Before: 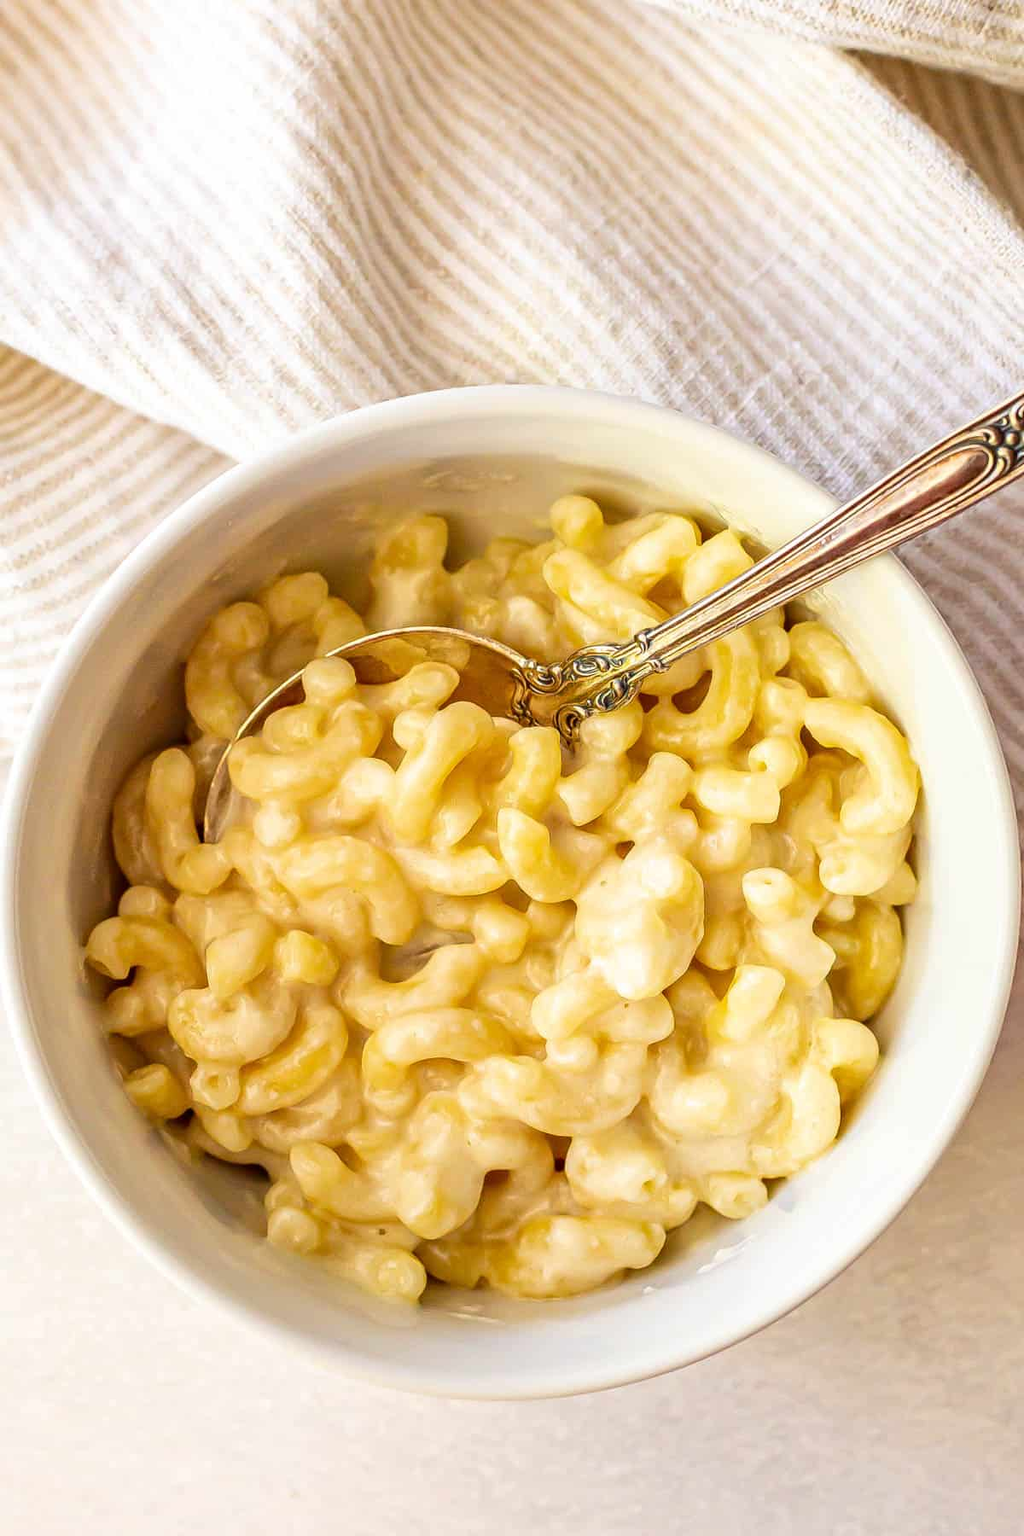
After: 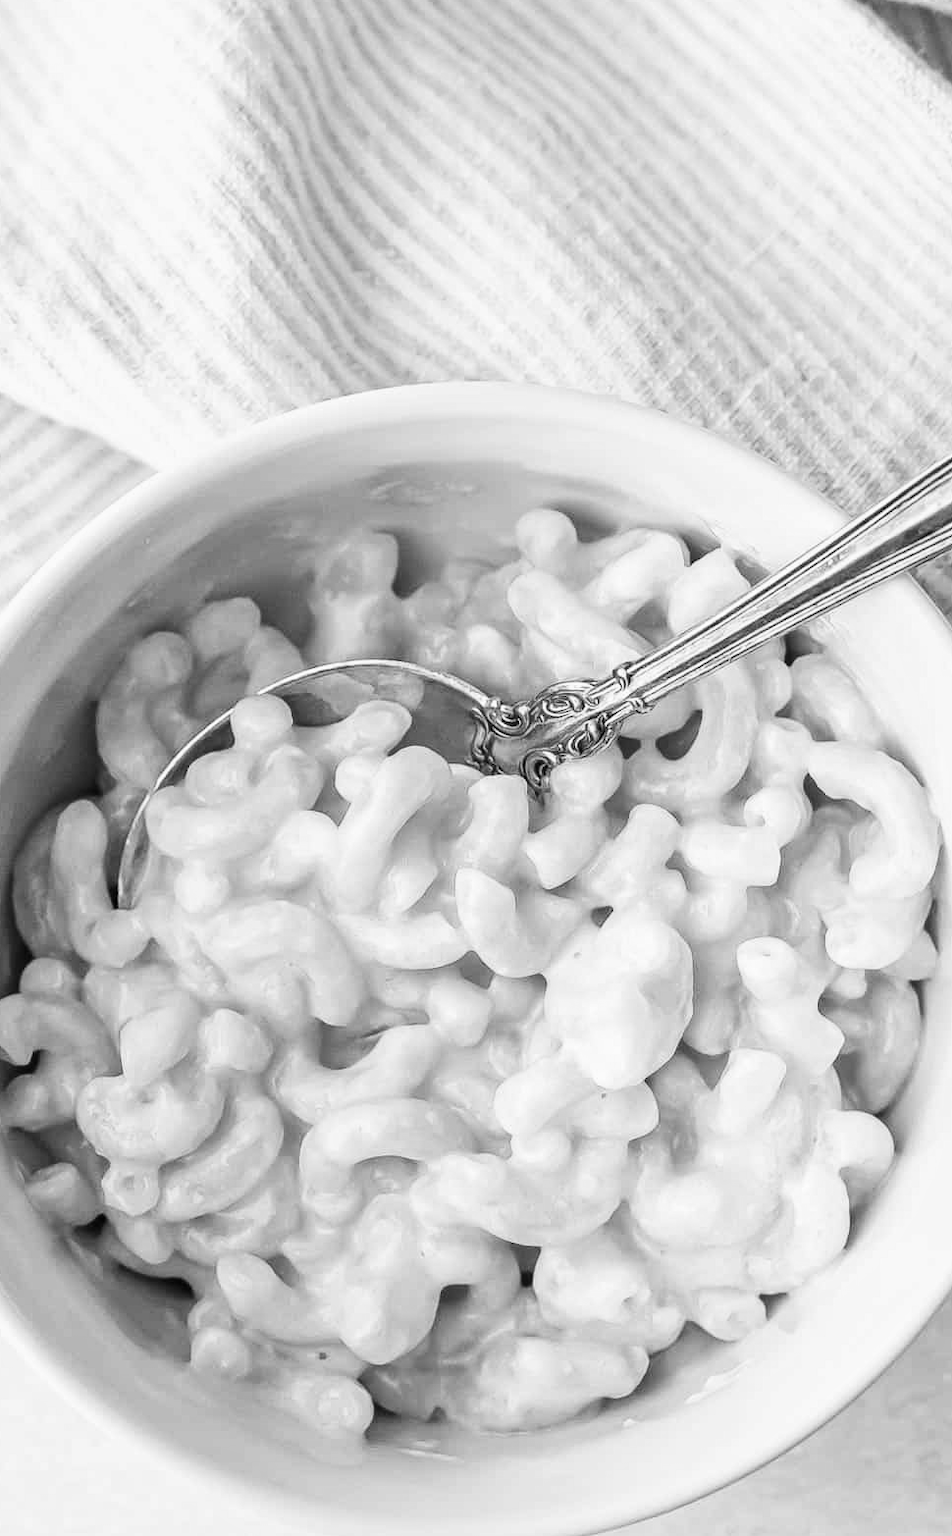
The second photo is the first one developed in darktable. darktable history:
contrast brightness saturation: contrast 0.15, brightness 0.05
crop: left 9.929%, top 3.475%, right 9.188%, bottom 9.529%
monochrome: a 32, b 64, size 2.3
